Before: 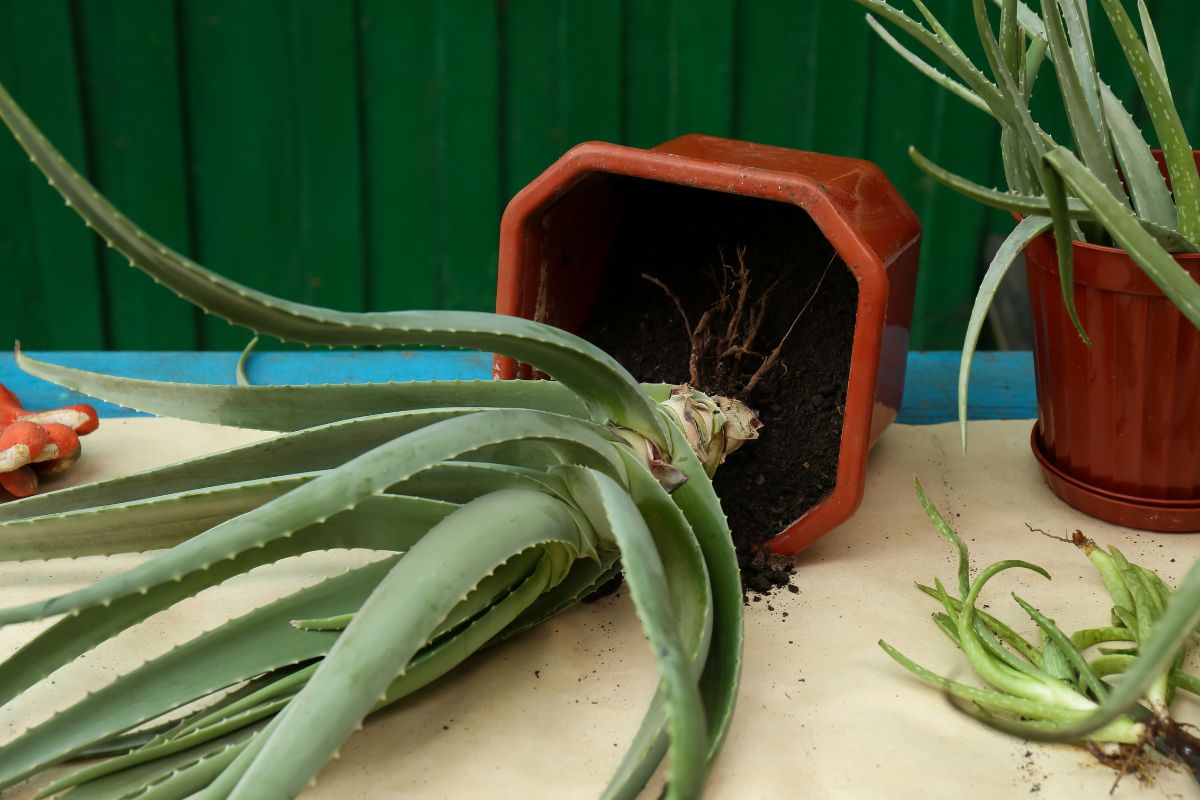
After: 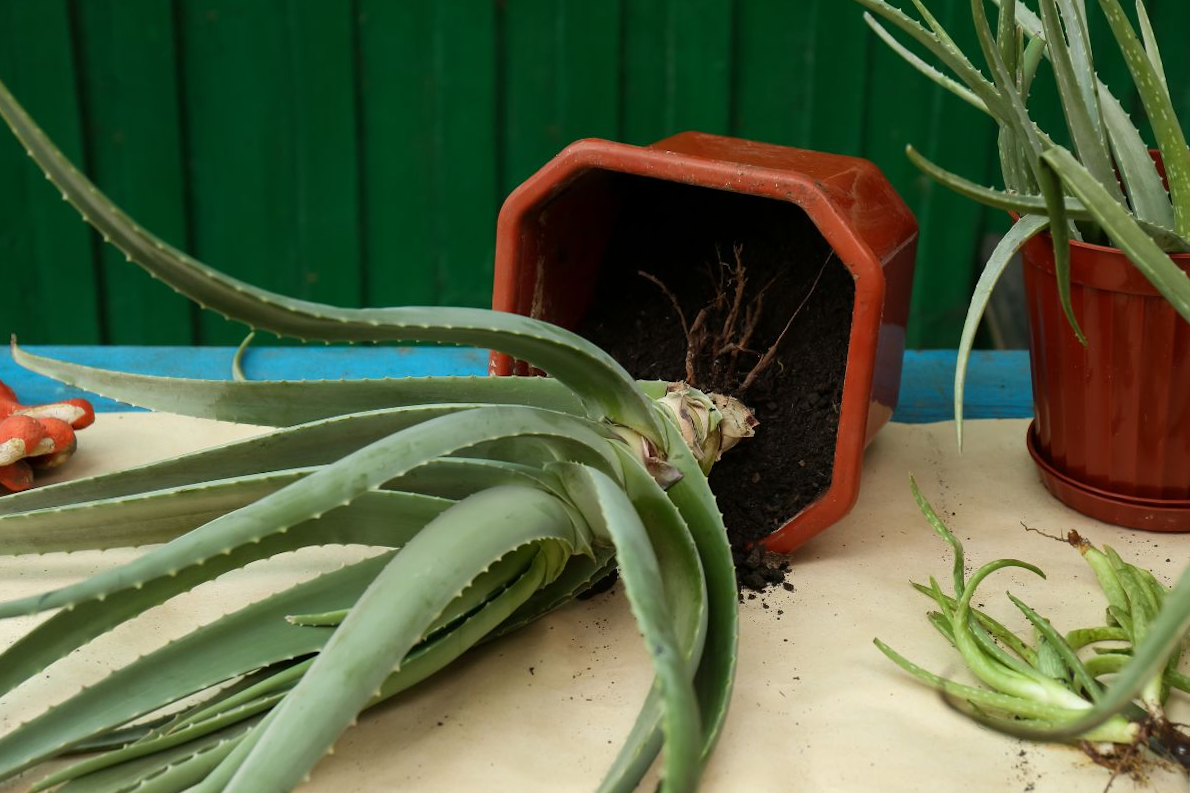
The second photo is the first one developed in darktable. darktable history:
crop and rotate: angle -0.29°
